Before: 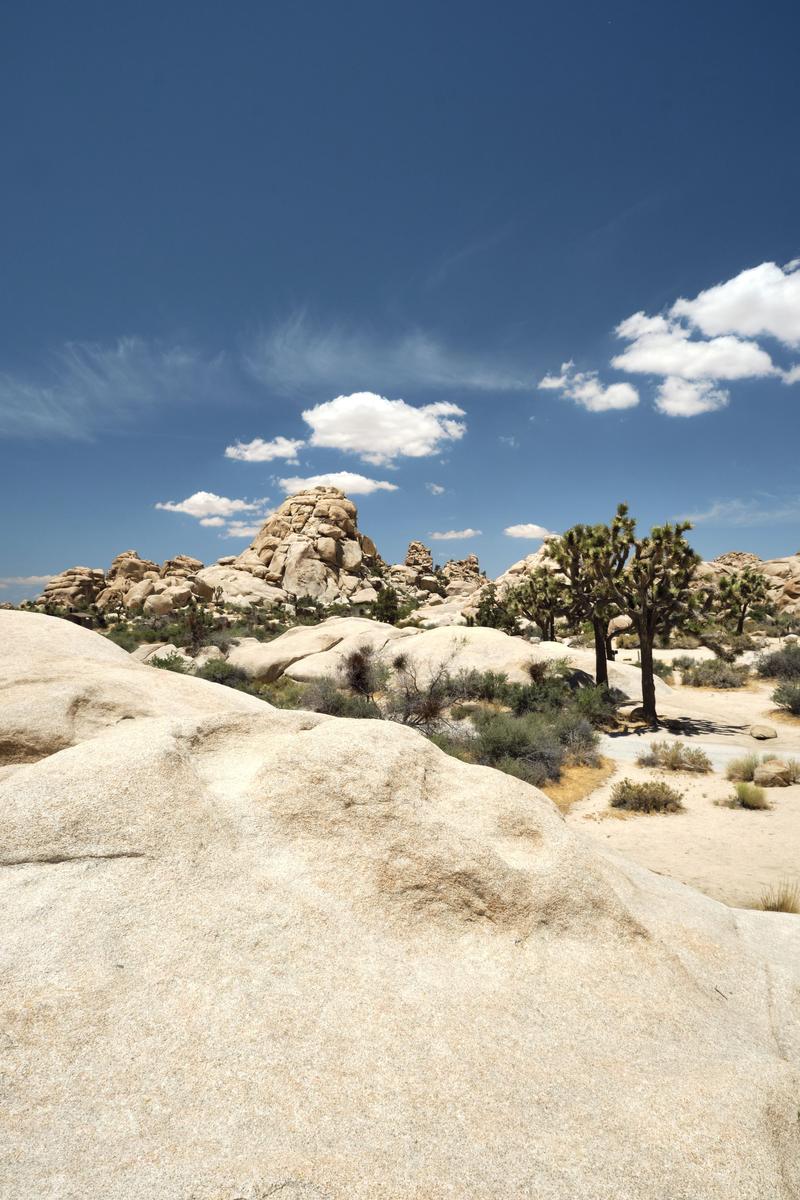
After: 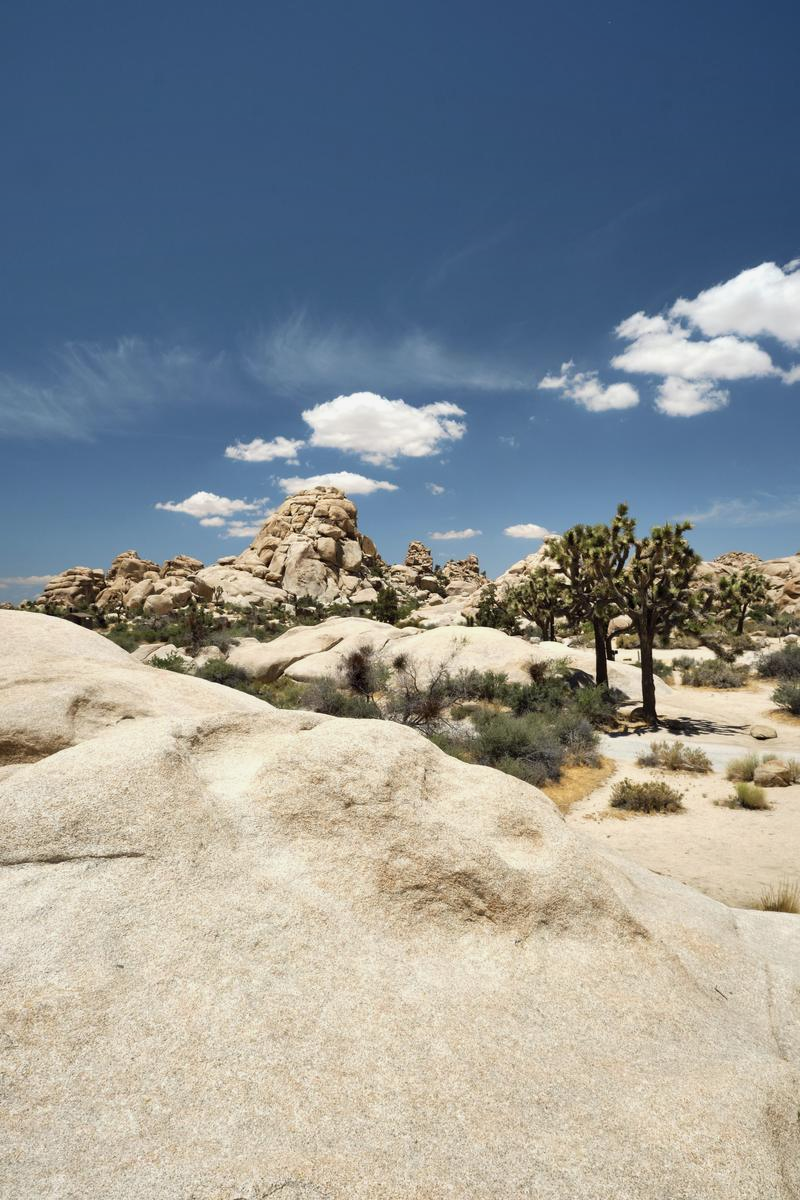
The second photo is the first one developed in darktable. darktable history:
shadows and highlights: shadows 37.27, highlights -28.18, soften with gaussian
exposure: black level correction 0.001, exposure -0.125 EV, compensate exposure bias true, compensate highlight preservation false
